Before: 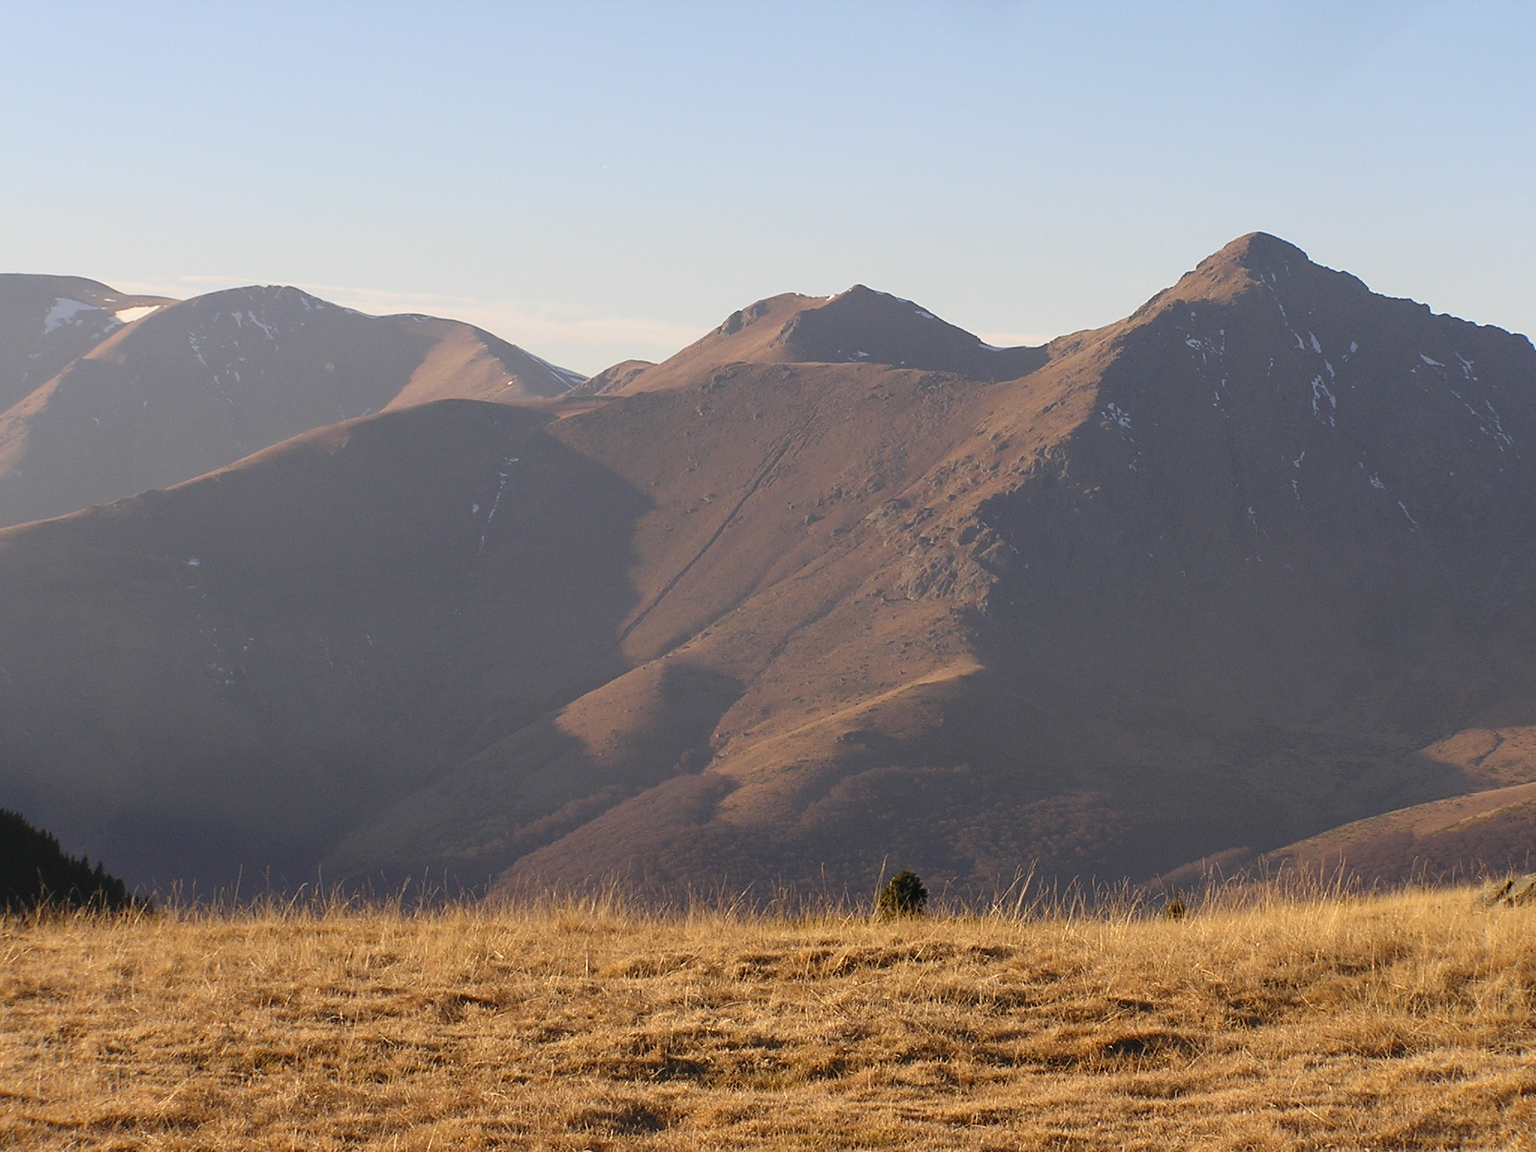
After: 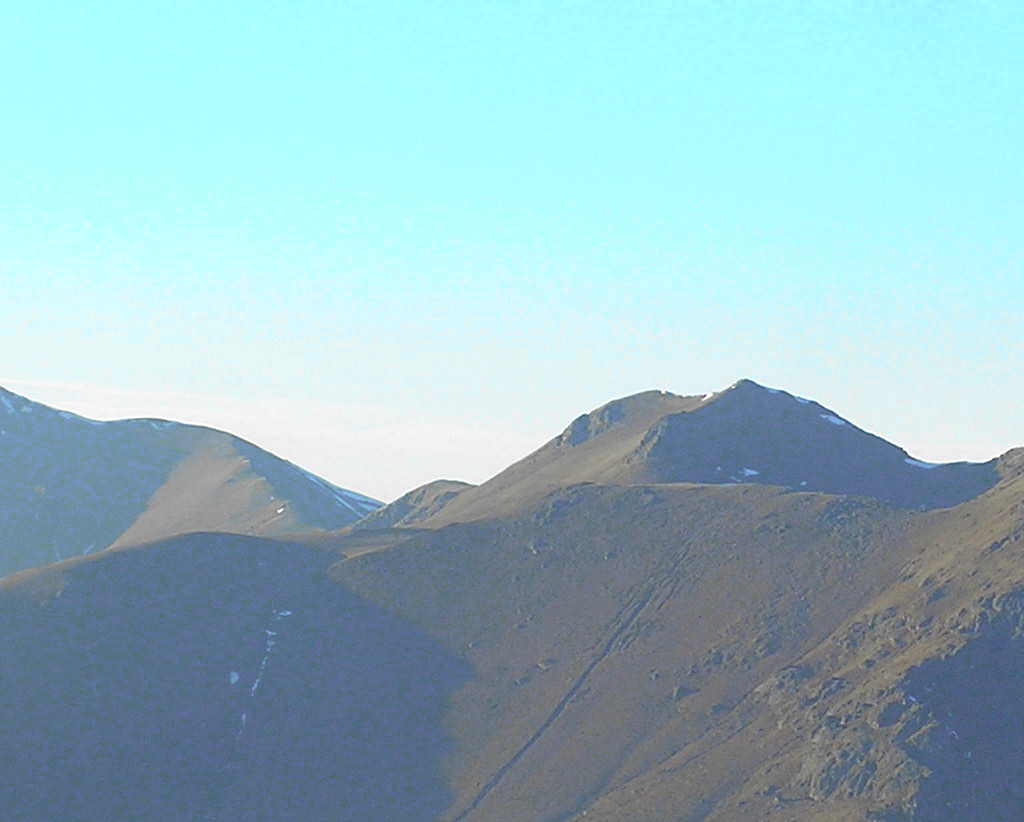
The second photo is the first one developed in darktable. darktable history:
color balance: mode lift, gamma, gain (sRGB), lift [0.997, 0.979, 1.021, 1.011], gamma [1, 1.084, 0.916, 0.998], gain [1, 0.87, 1.13, 1.101], contrast 4.55%, contrast fulcrum 38.24%, output saturation 104.09%
white balance: red 0.98, blue 1.034
crop: left 19.556%, right 30.401%, bottom 46.458%
color zones: curves: ch0 [(0, 0.363) (0.128, 0.373) (0.25, 0.5) (0.402, 0.407) (0.521, 0.525) (0.63, 0.559) (0.729, 0.662) (0.867, 0.471)]; ch1 [(0, 0.515) (0.136, 0.618) (0.25, 0.5) (0.378, 0) (0.516, 0) (0.622, 0.593) (0.737, 0.819) (0.87, 0.593)]; ch2 [(0, 0.529) (0.128, 0.471) (0.282, 0.451) (0.386, 0.662) (0.516, 0.525) (0.633, 0.554) (0.75, 0.62) (0.875, 0.441)]
